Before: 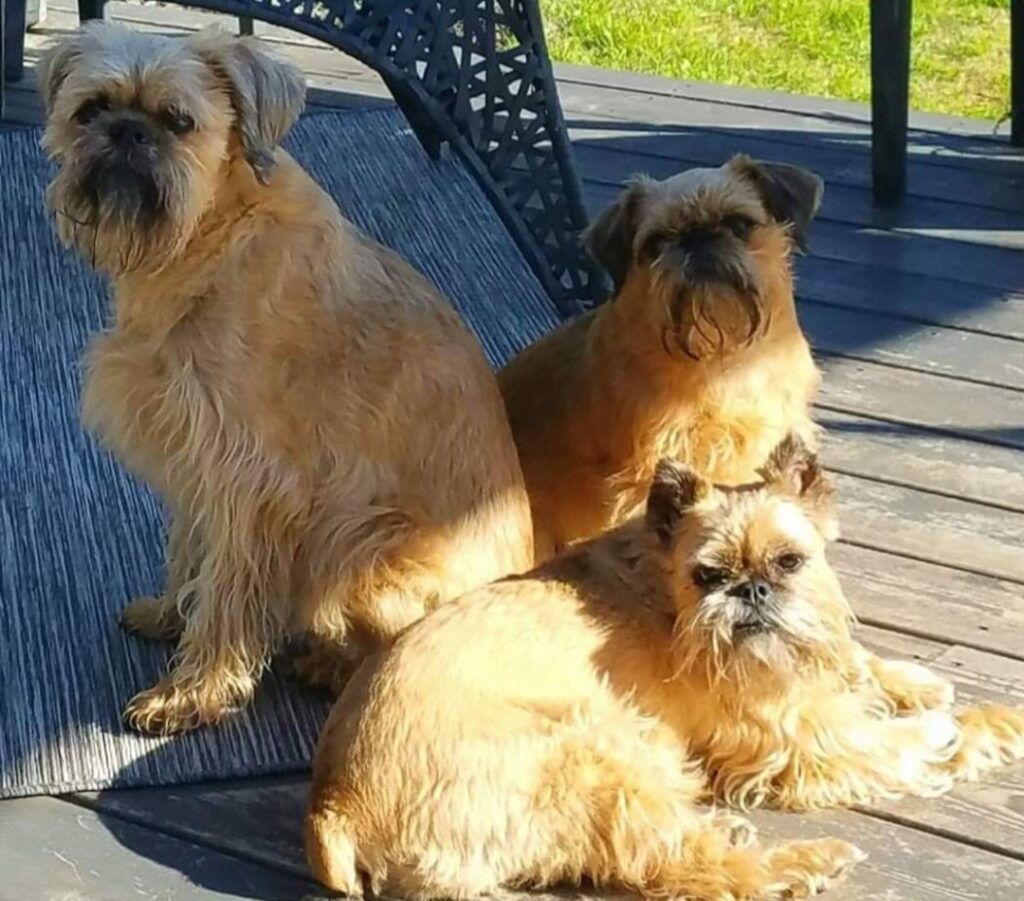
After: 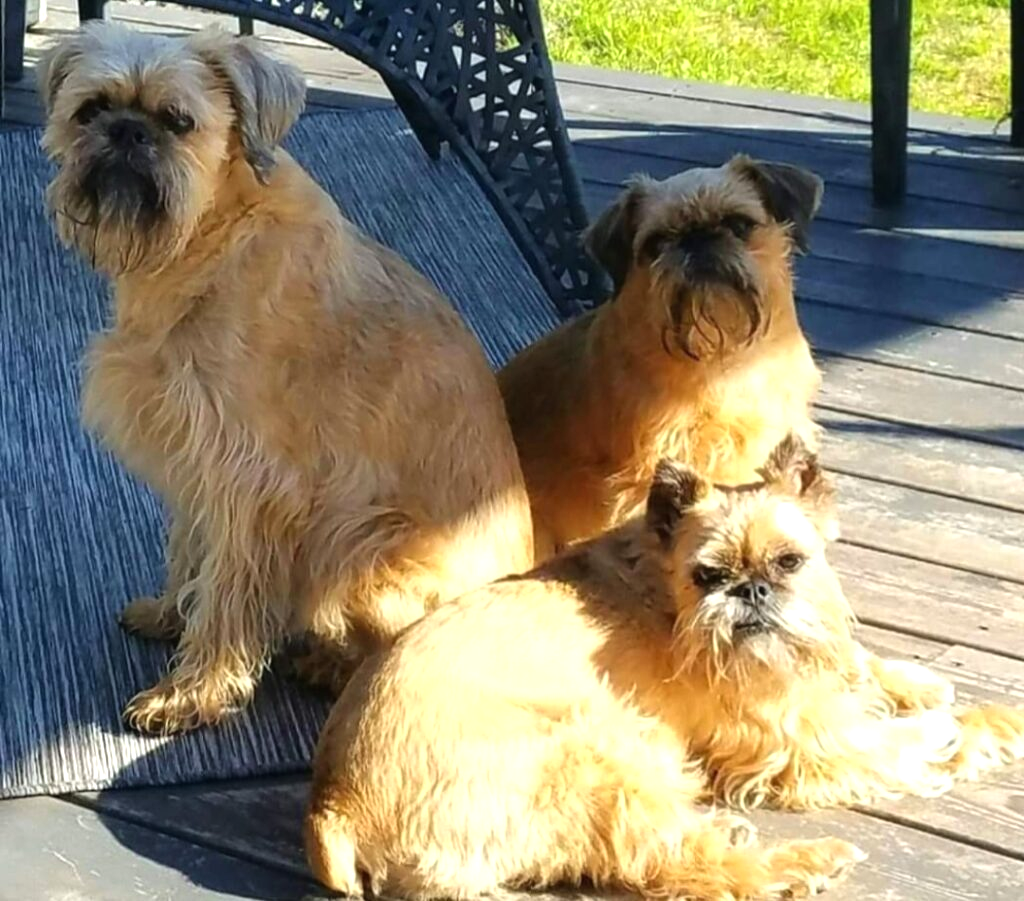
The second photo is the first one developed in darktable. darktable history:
tone equalizer: -8 EV -0.403 EV, -7 EV -0.385 EV, -6 EV -0.311 EV, -5 EV -0.249 EV, -3 EV 0.206 EV, -2 EV 0.358 EV, -1 EV 0.398 EV, +0 EV 0.439 EV
